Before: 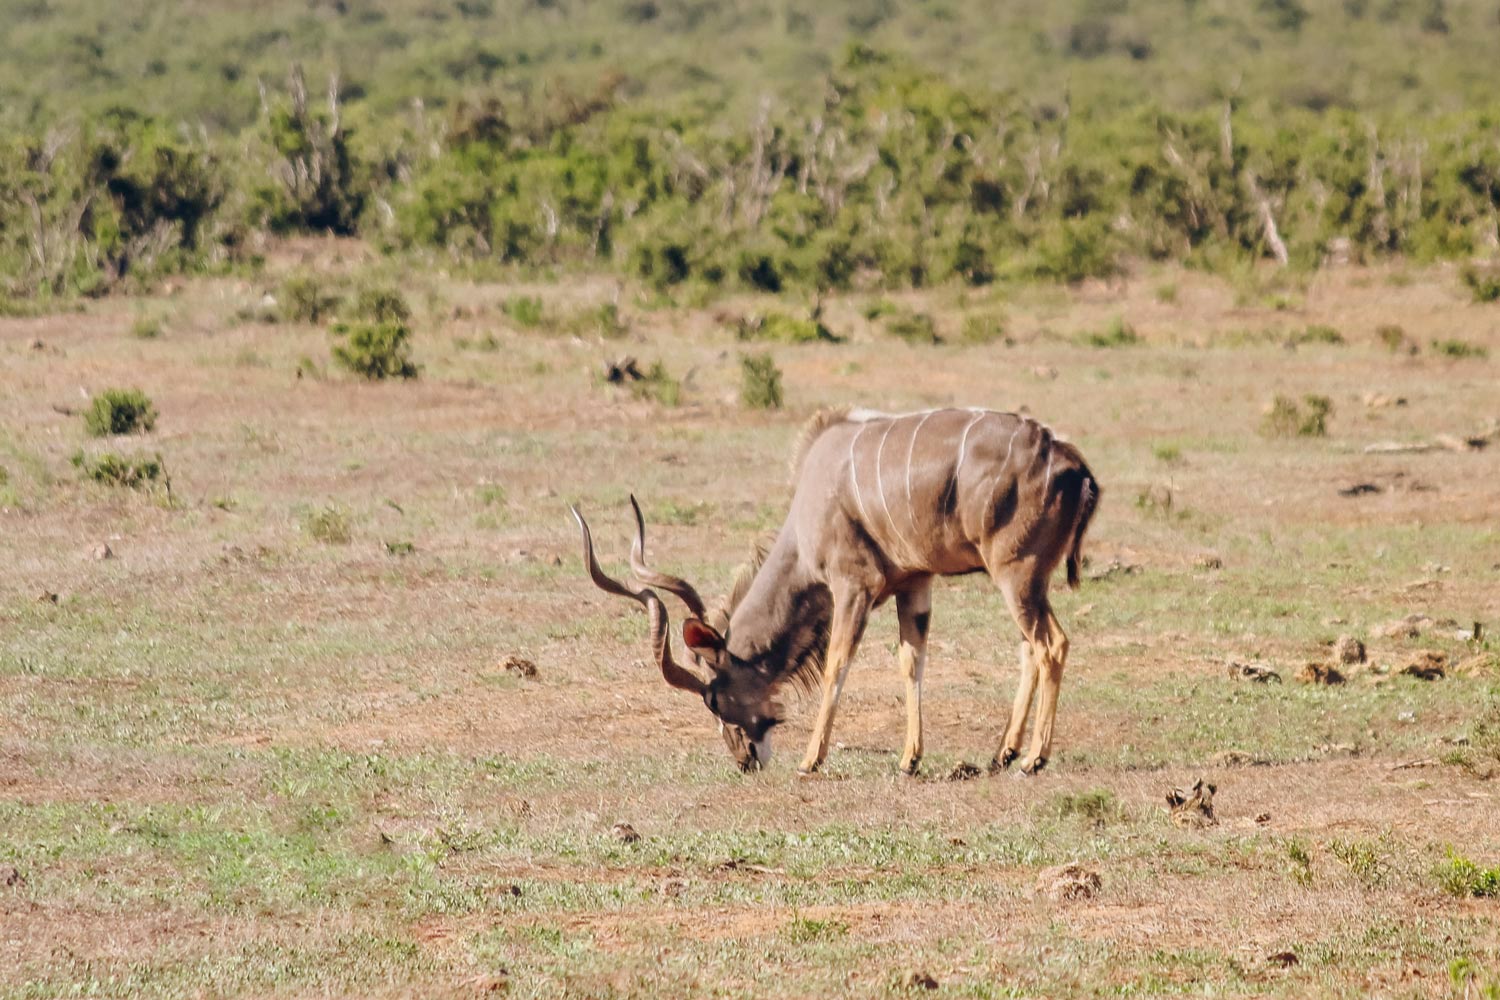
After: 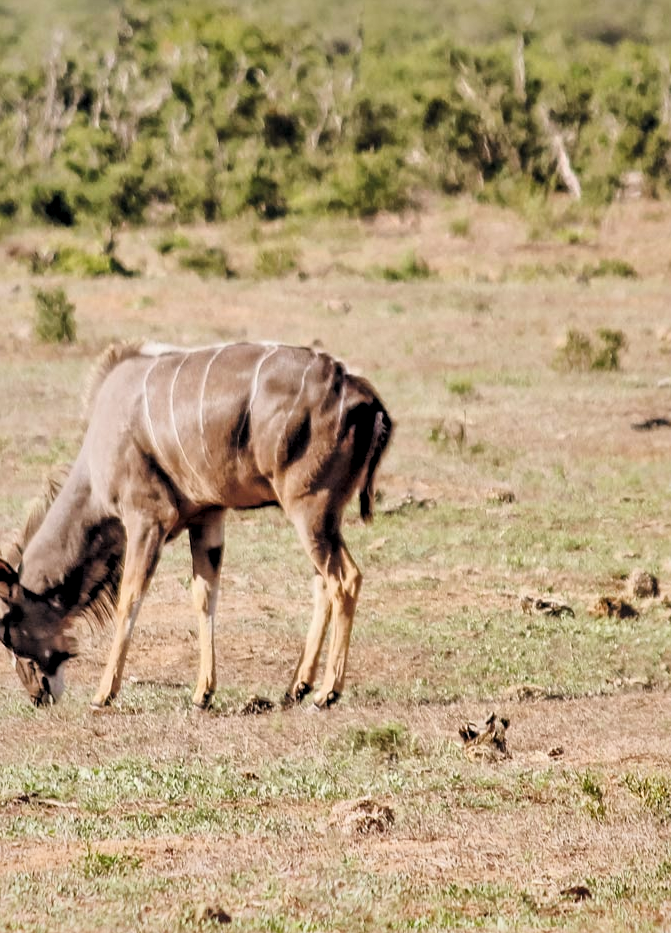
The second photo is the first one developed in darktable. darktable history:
filmic rgb: black relative exposure -7.65 EV, white relative exposure 4.56 EV, hardness 3.61
crop: left 47.196%, top 6.657%, right 8.036%
local contrast: mode bilateral grid, contrast 21, coarseness 51, detail 157%, midtone range 0.2
levels: black 0.044%, levels [0.055, 0.477, 0.9]
